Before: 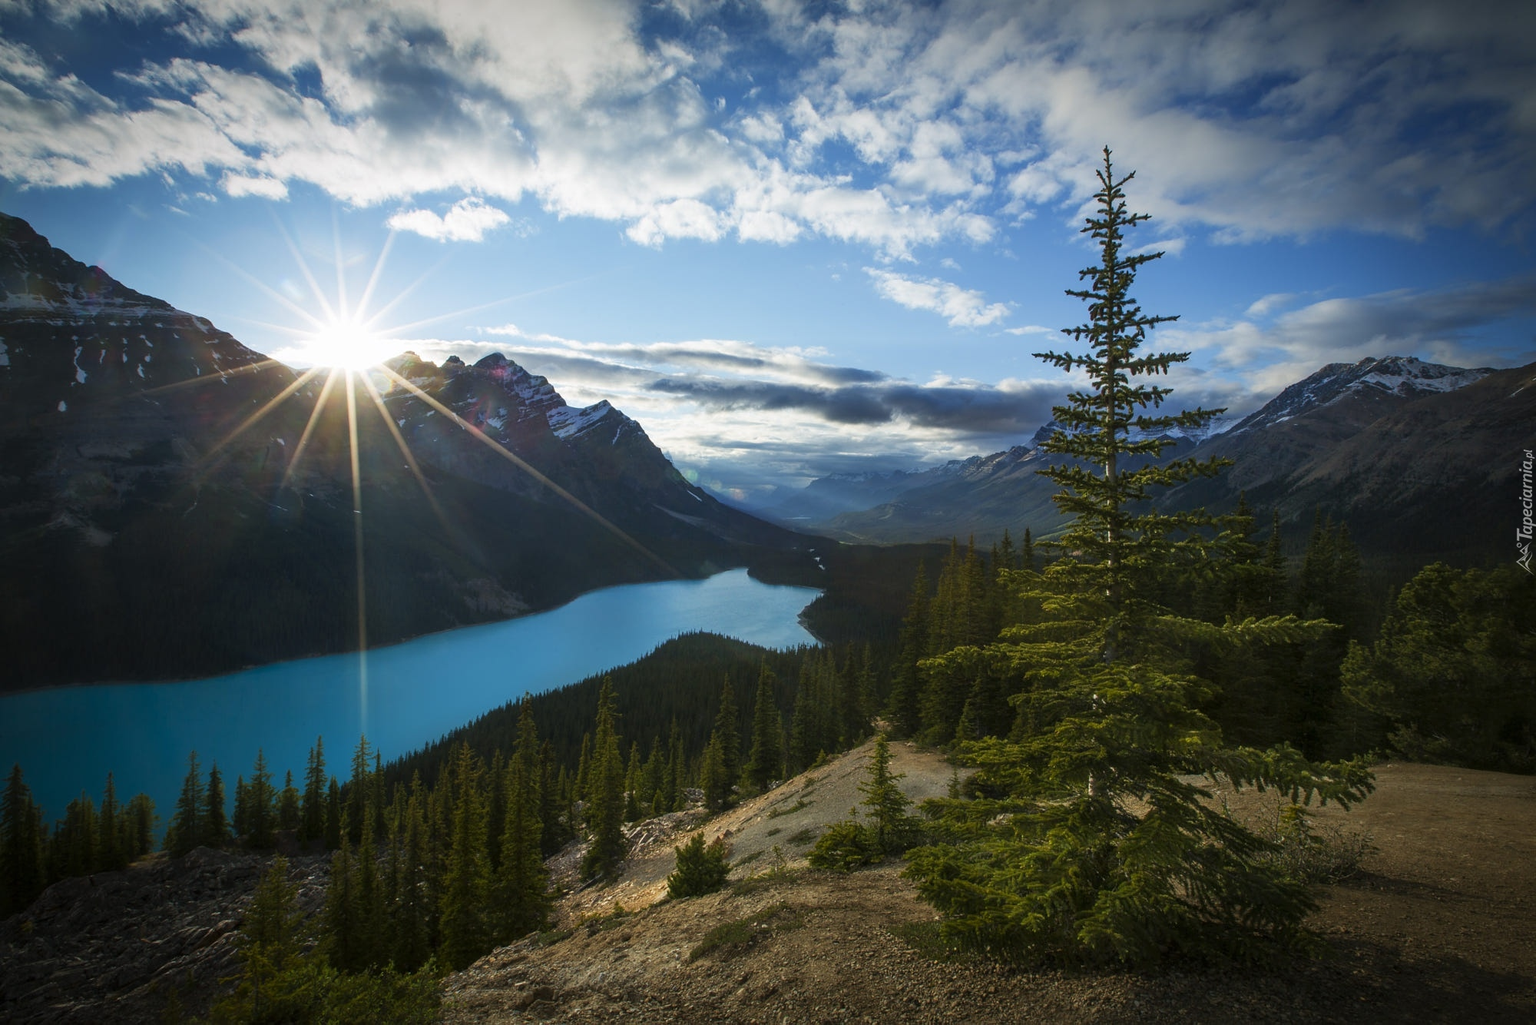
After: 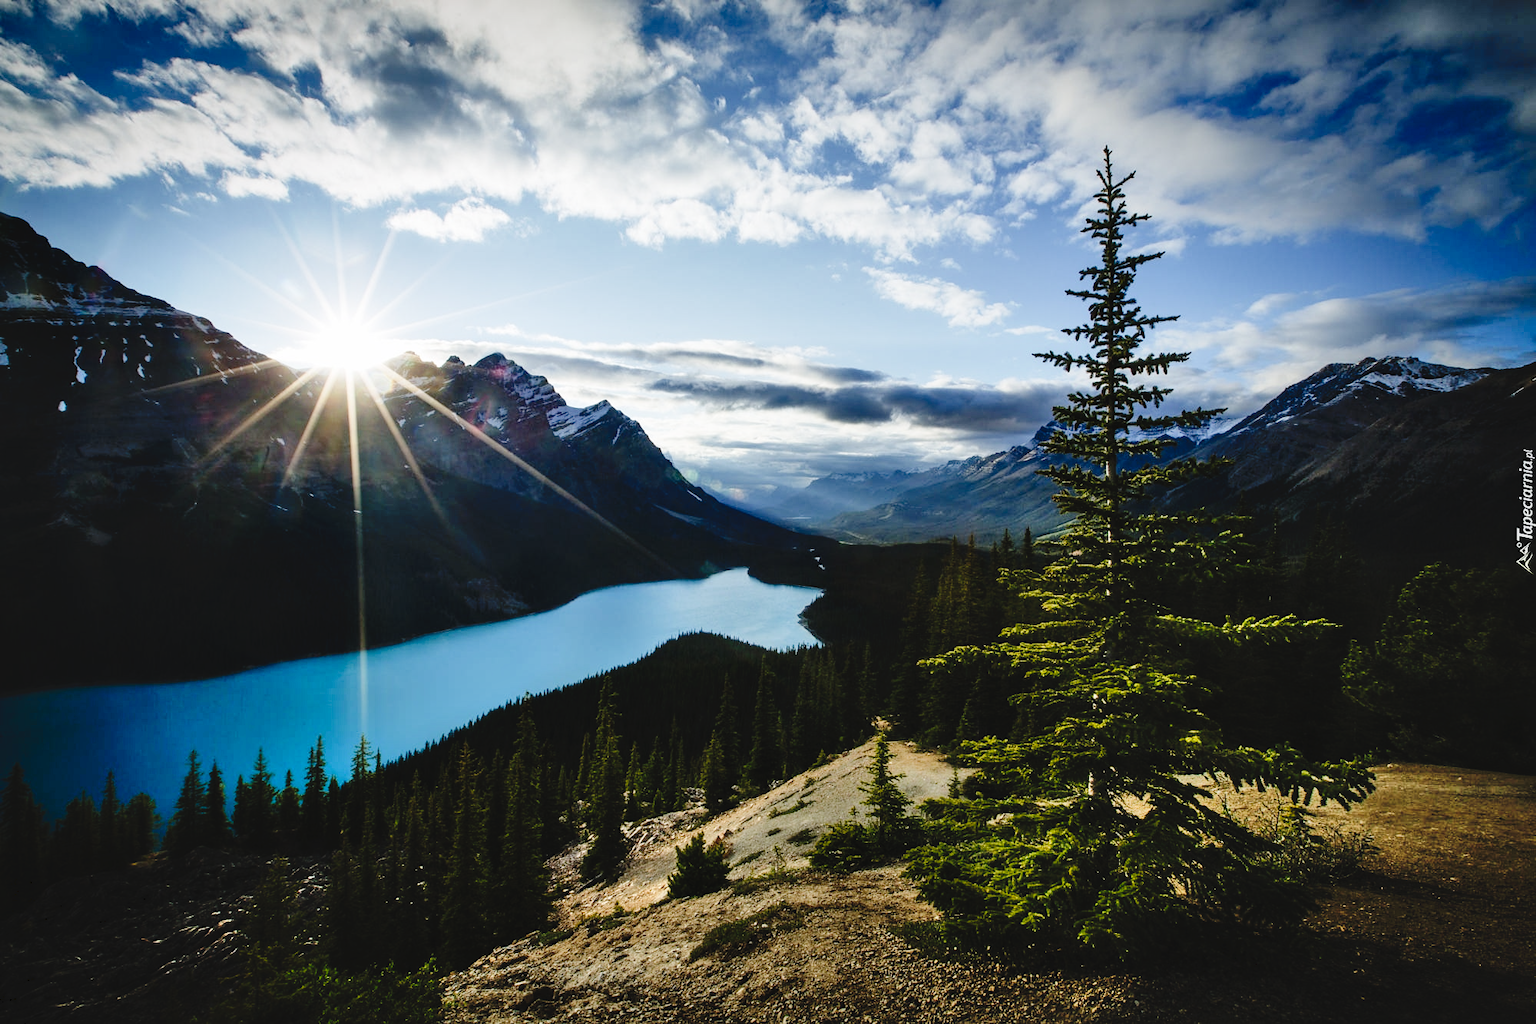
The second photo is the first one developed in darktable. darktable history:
contrast brightness saturation: contrast 0.1, brightness 0.02, saturation 0.02
tone curve: curves: ch0 [(0, 0) (0.003, 0.03) (0.011, 0.03) (0.025, 0.033) (0.044, 0.035) (0.069, 0.04) (0.1, 0.046) (0.136, 0.052) (0.177, 0.08) (0.224, 0.121) (0.277, 0.225) (0.335, 0.343) (0.399, 0.456) (0.468, 0.555) (0.543, 0.647) (0.623, 0.732) (0.709, 0.808) (0.801, 0.886) (0.898, 0.947) (1, 1)], preserve colors none
shadows and highlights: shadows 49, highlights -41, soften with gaussian
color balance: input saturation 80.07%
